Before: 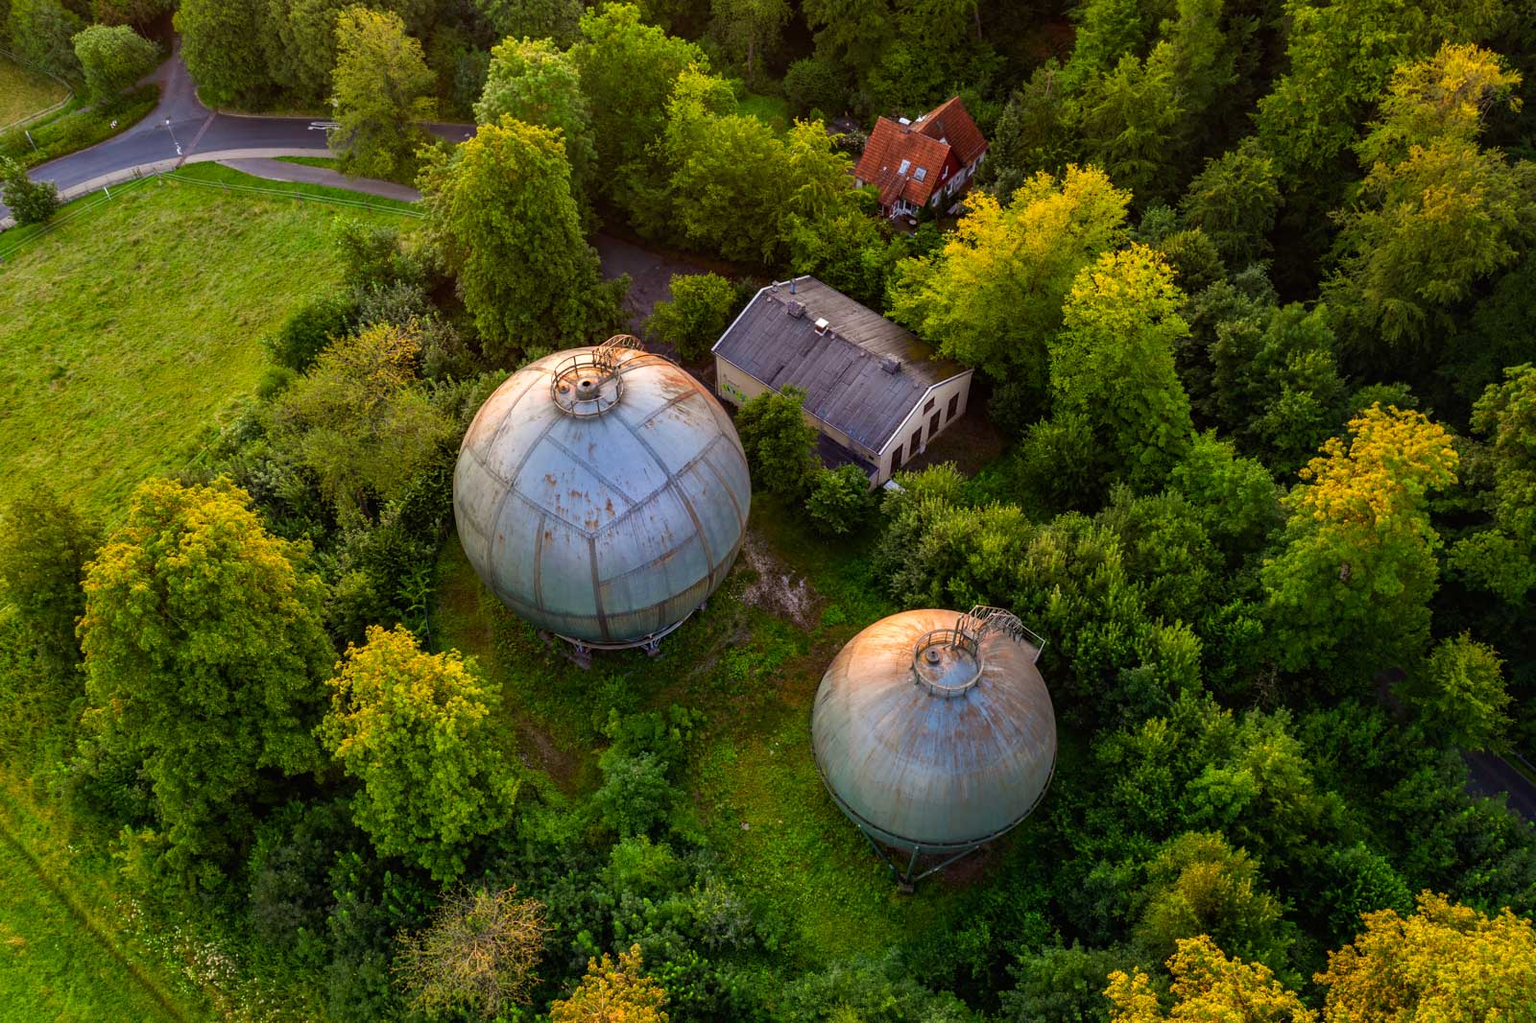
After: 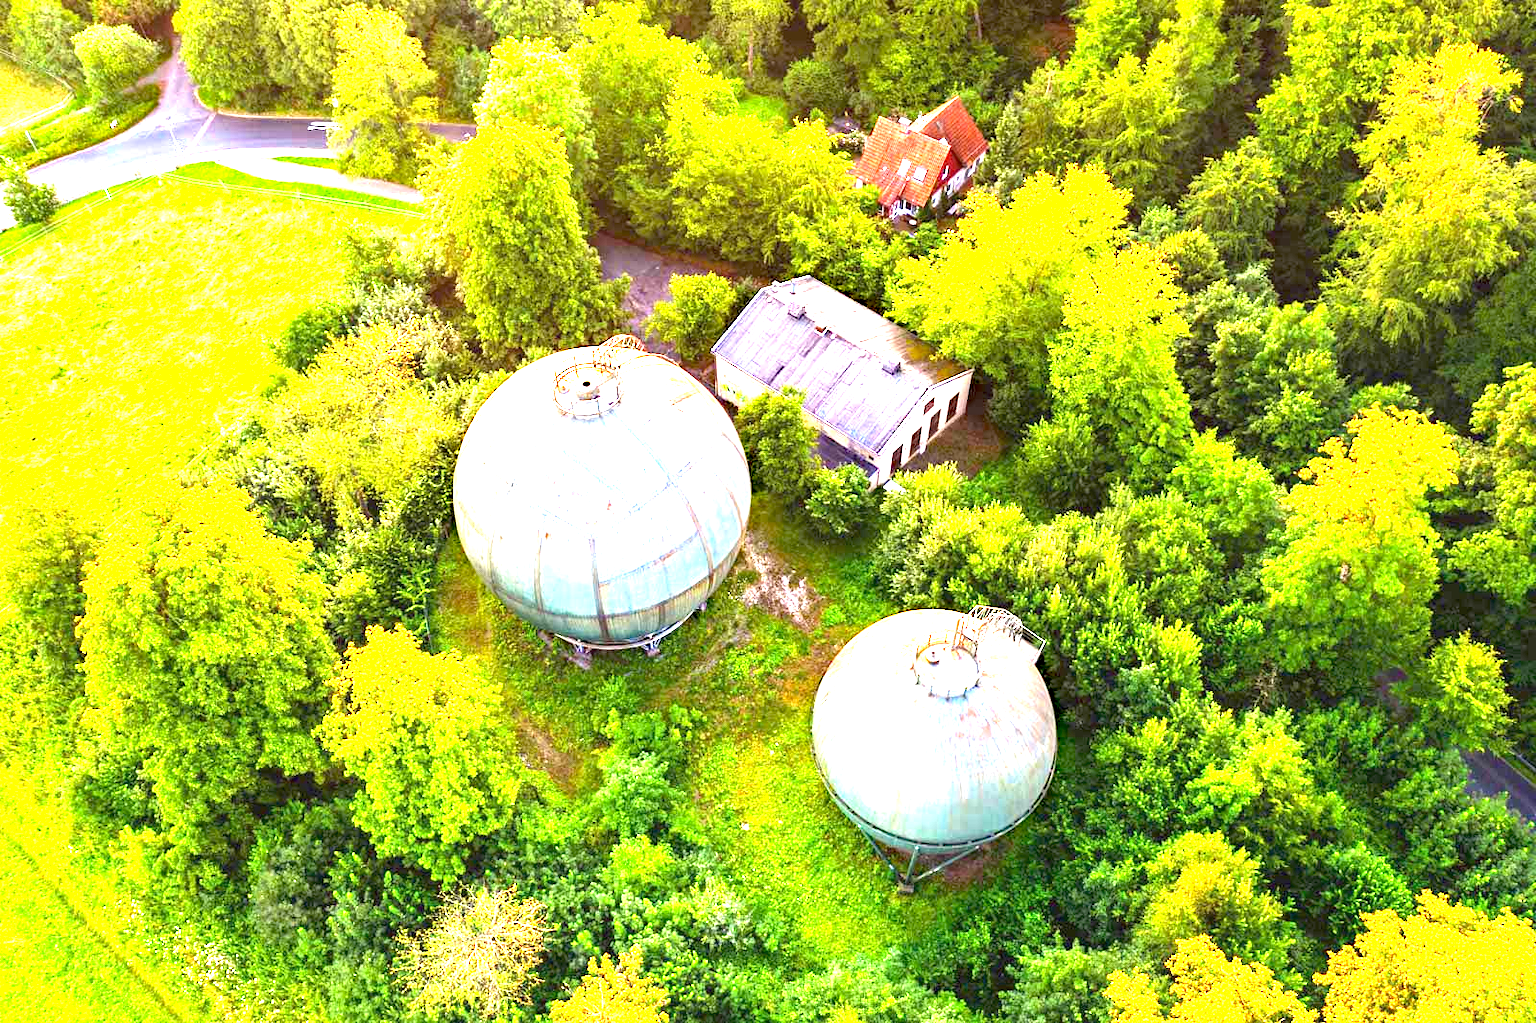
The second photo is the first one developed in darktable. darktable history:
exposure: black level correction 0, exposure 0.701 EV, compensate exposure bias true, compensate highlight preservation false
haze removal: compatibility mode true, adaptive false
